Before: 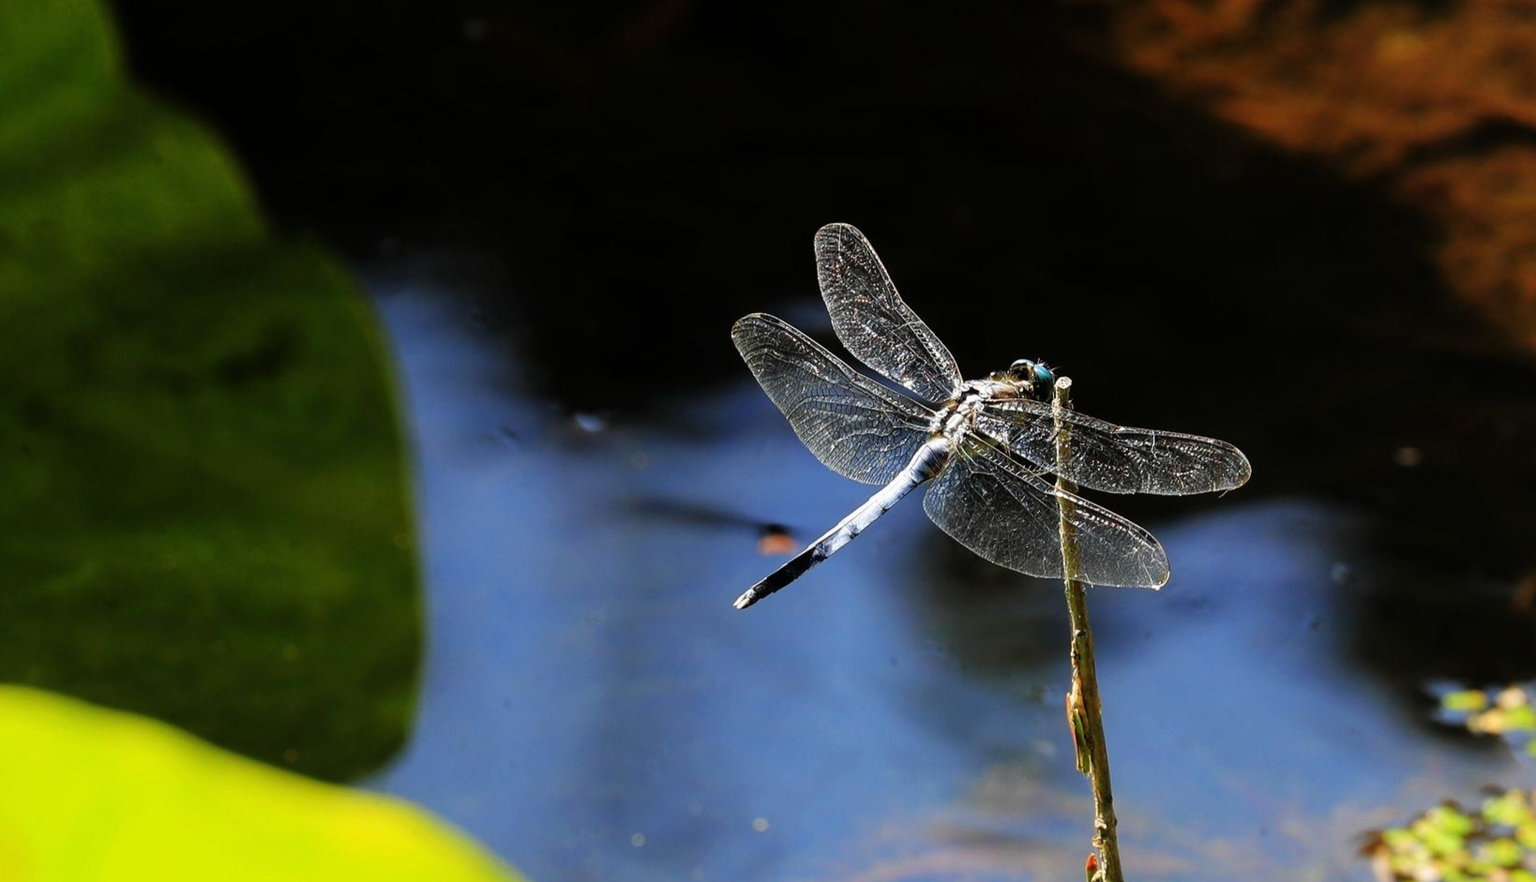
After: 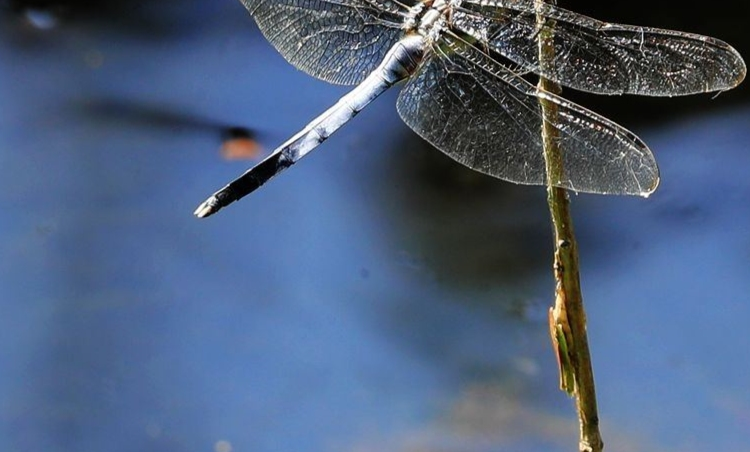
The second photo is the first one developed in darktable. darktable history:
crop: left 35.951%, top 45.995%, right 18.216%, bottom 5.885%
